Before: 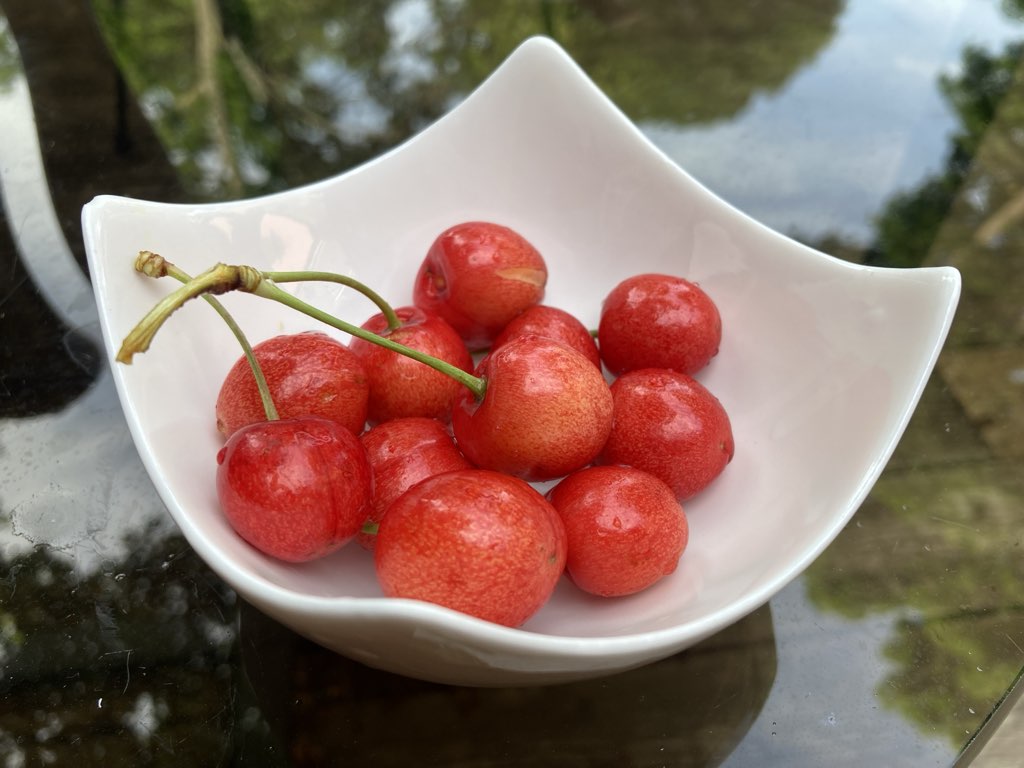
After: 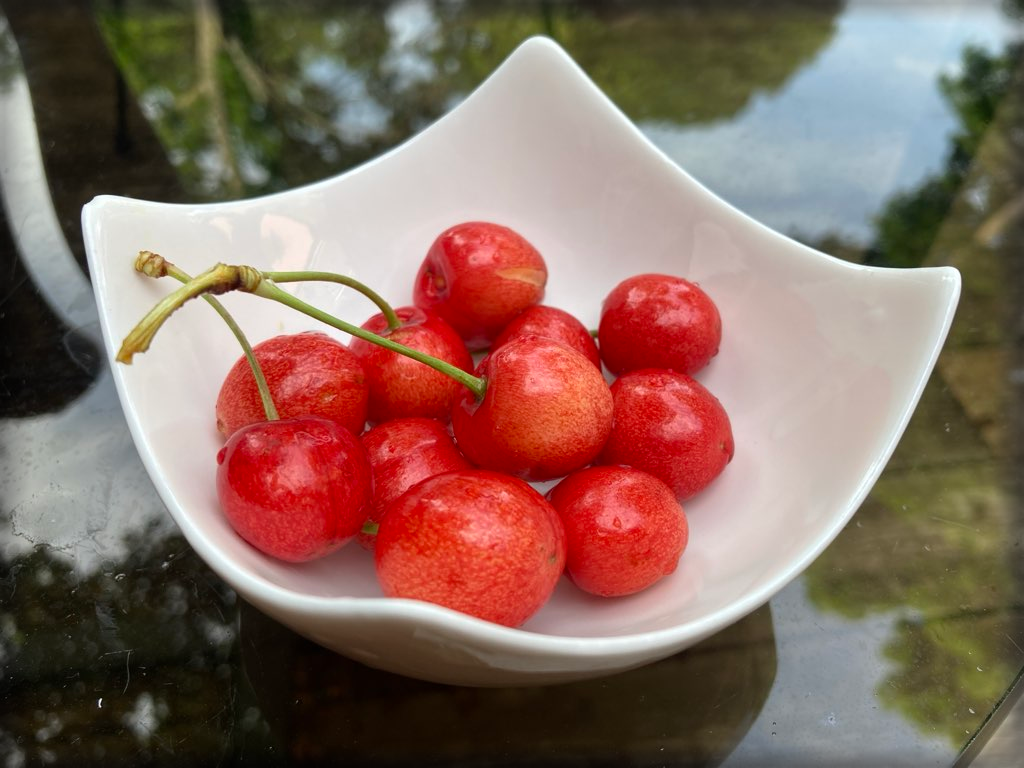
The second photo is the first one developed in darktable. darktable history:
vignetting: fall-off start 93.9%, fall-off radius 5.29%, automatic ratio true, width/height ratio 1.33, shape 0.043
